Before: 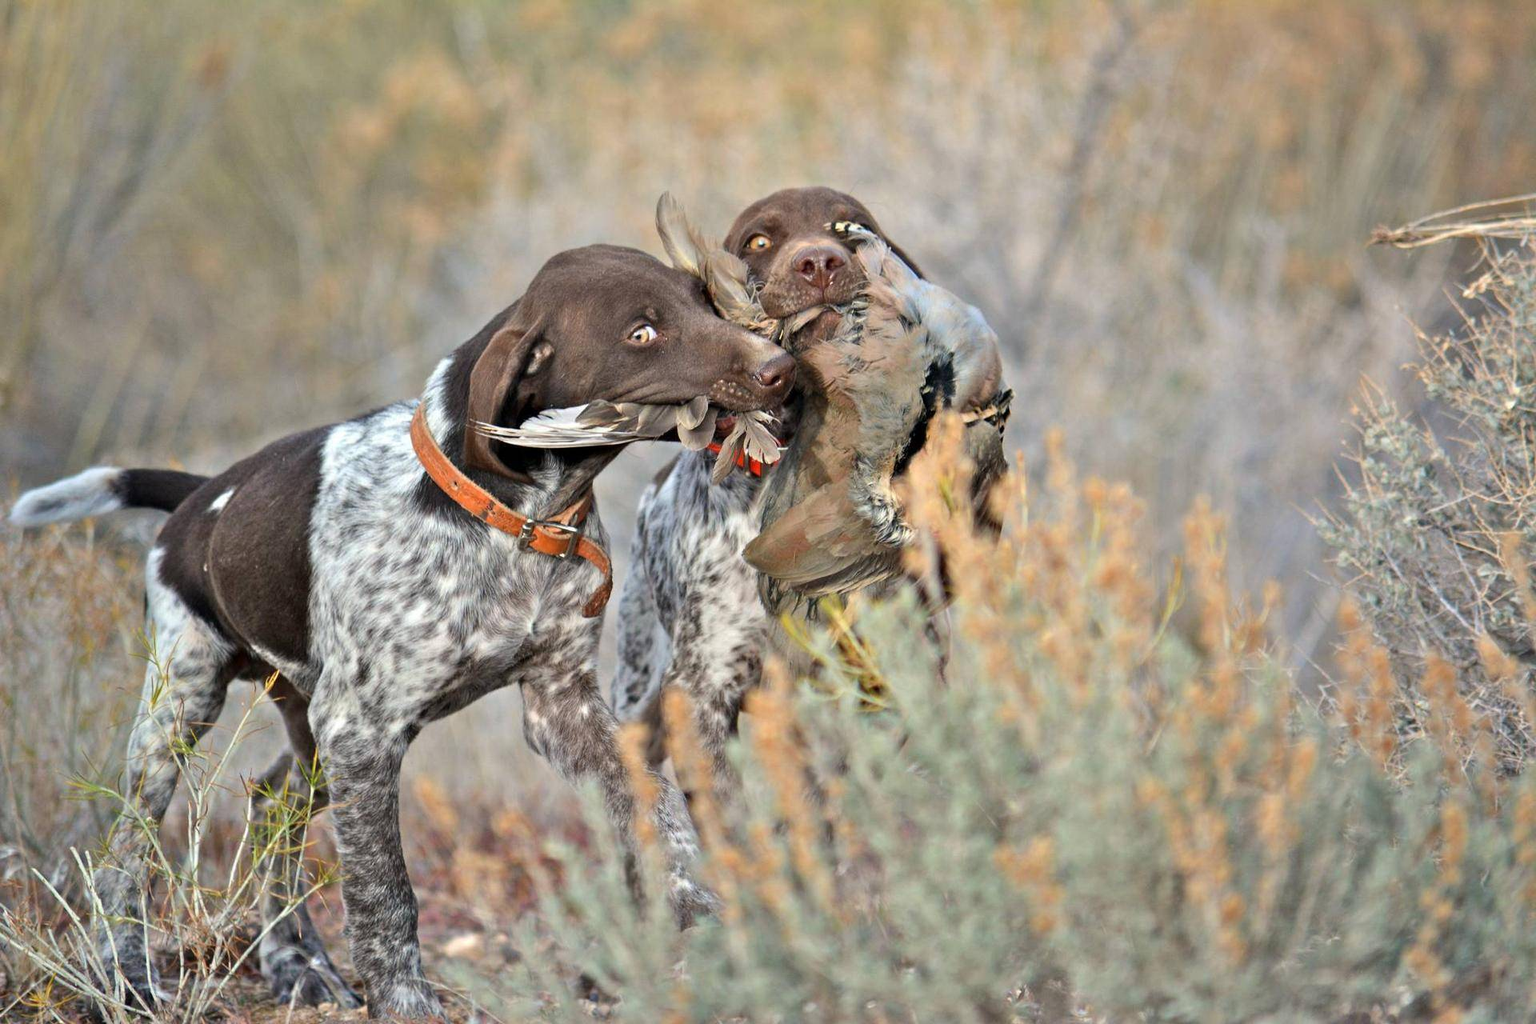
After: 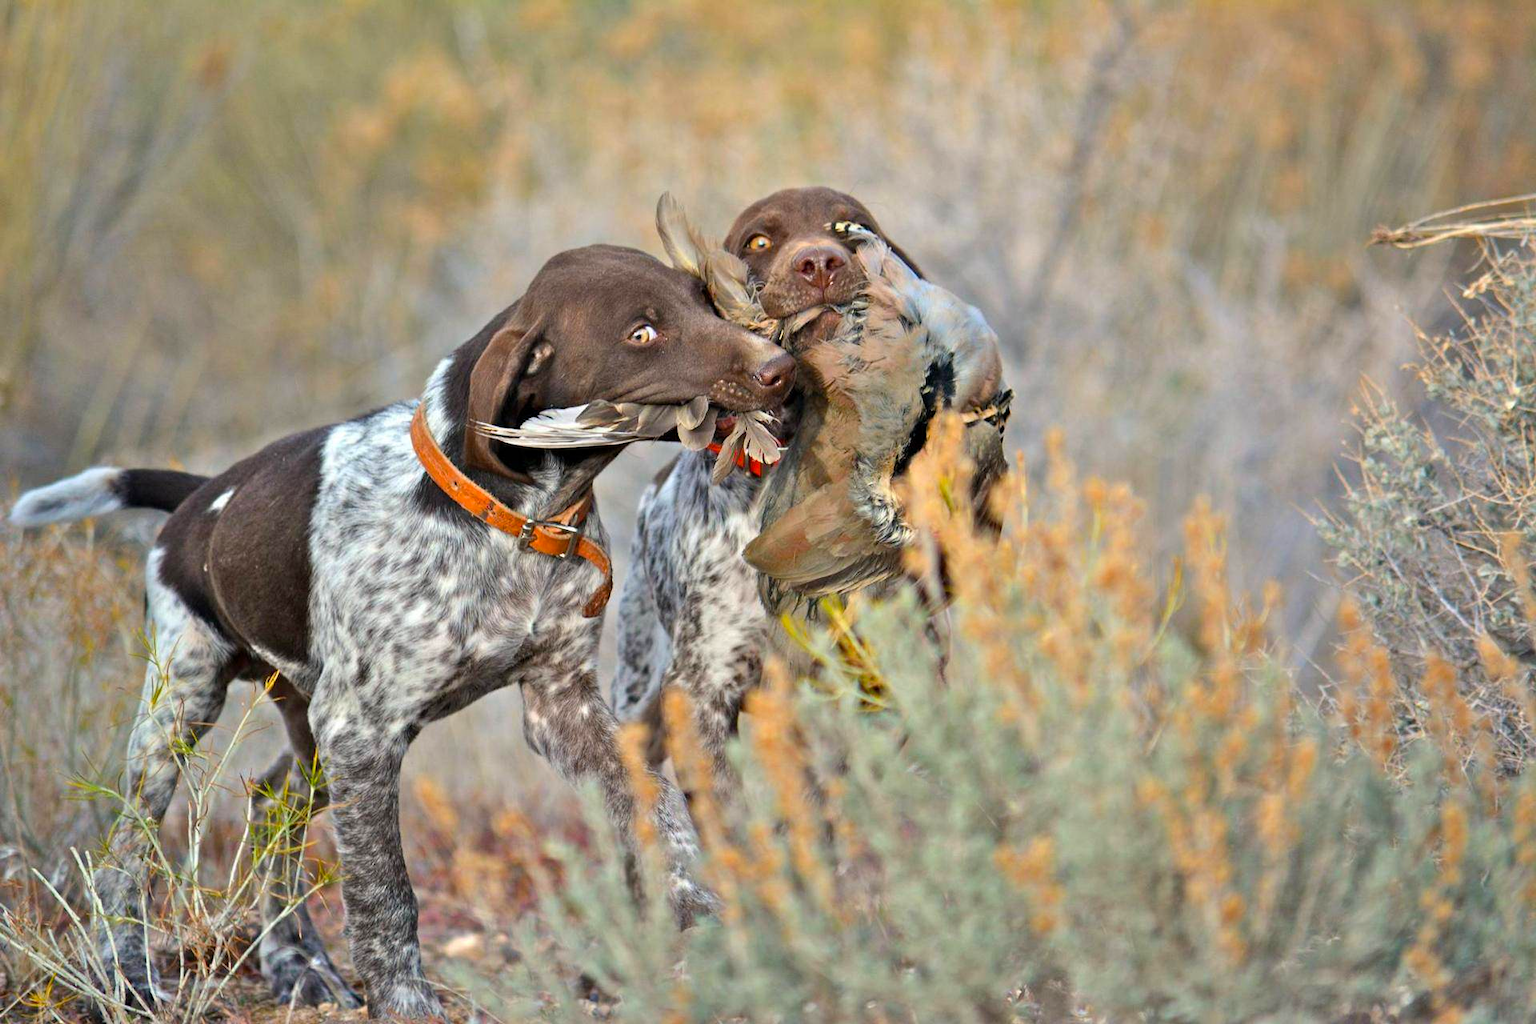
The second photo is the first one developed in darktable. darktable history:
color balance rgb: perceptual saturation grading › global saturation 30.981%, global vibrance 6.254%
